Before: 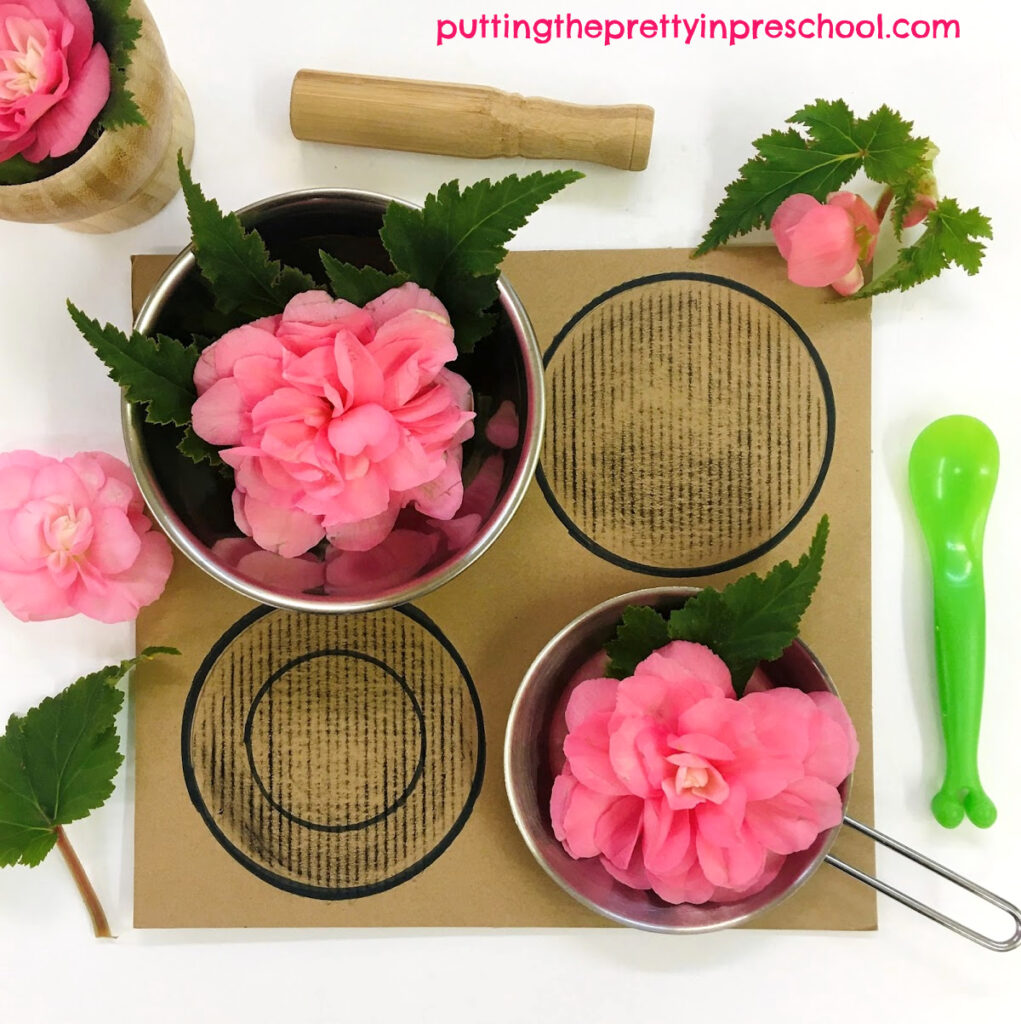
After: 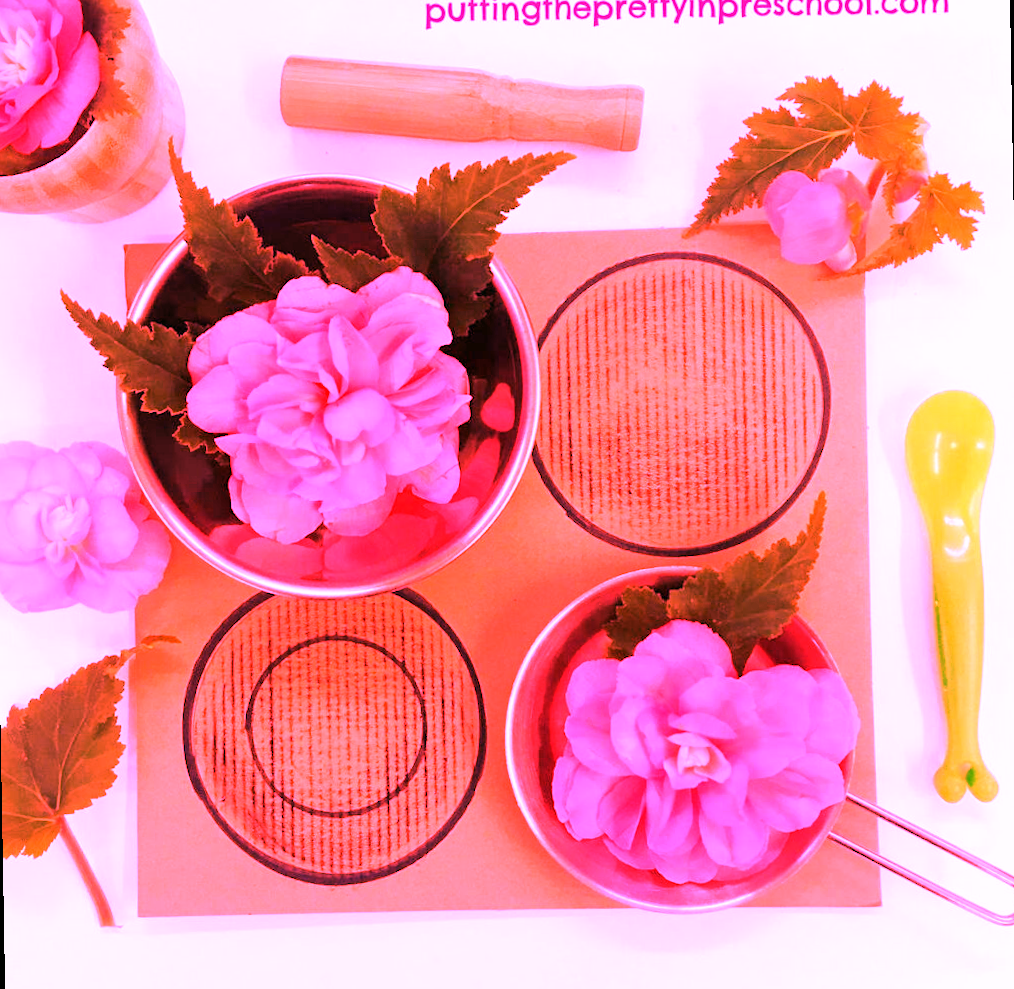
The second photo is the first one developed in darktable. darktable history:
white balance: red 4.26, blue 1.802
rotate and perspective: rotation -1°, crop left 0.011, crop right 0.989, crop top 0.025, crop bottom 0.975
exposure: exposure -0.041 EV, compensate highlight preservation false
